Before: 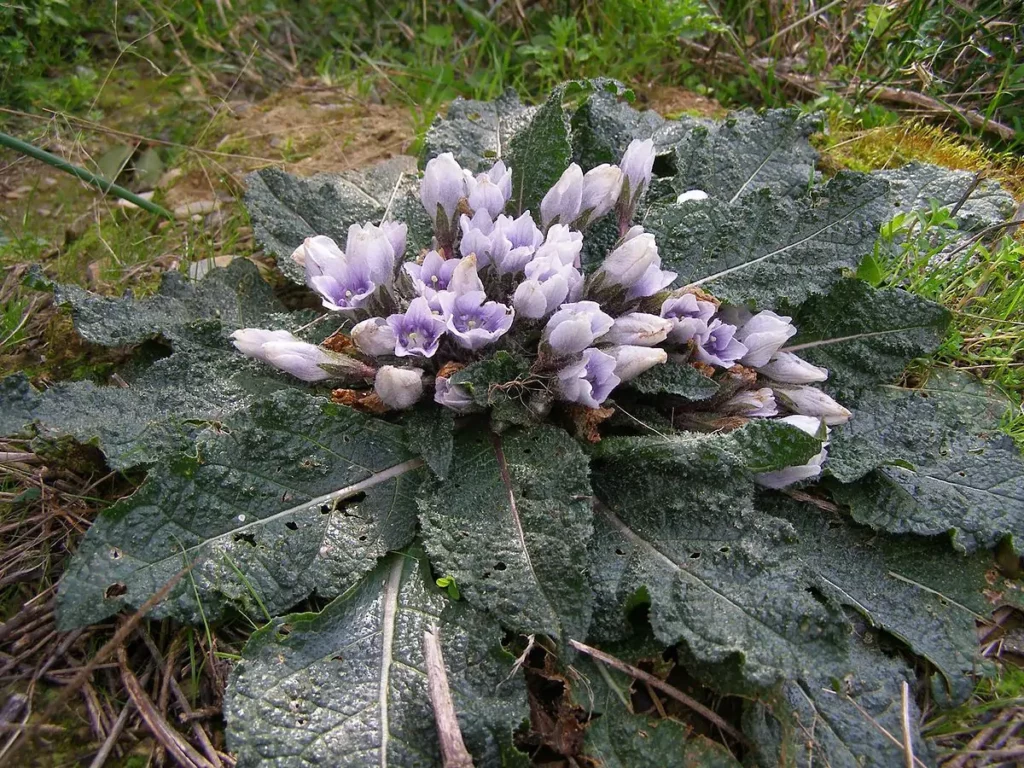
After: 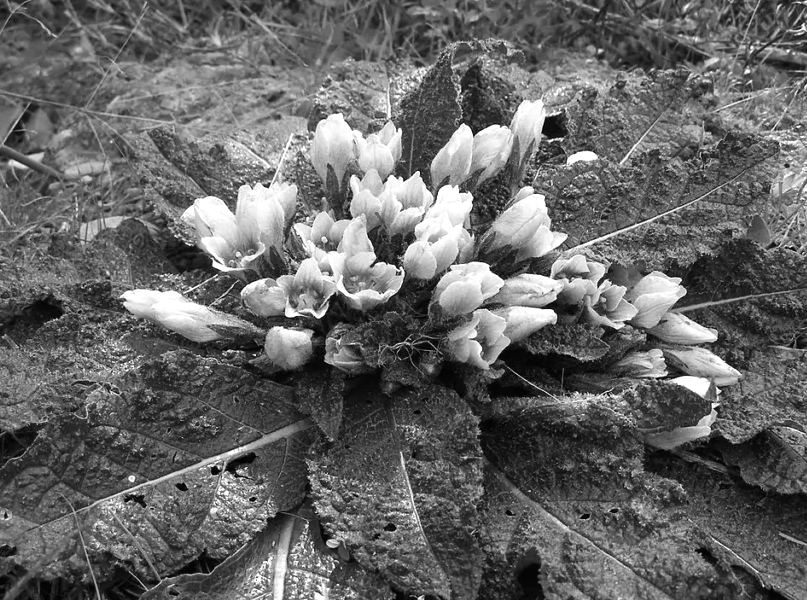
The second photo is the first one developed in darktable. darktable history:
velvia: on, module defaults
crop and rotate: left 10.77%, top 5.1%, right 10.41%, bottom 16.76%
monochrome: a 2.21, b -1.33, size 2.2
tone equalizer: -8 EV -0.417 EV, -7 EV -0.389 EV, -6 EV -0.333 EV, -5 EV -0.222 EV, -3 EV 0.222 EV, -2 EV 0.333 EV, -1 EV 0.389 EV, +0 EV 0.417 EV, edges refinement/feathering 500, mask exposure compensation -1.57 EV, preserve details no
